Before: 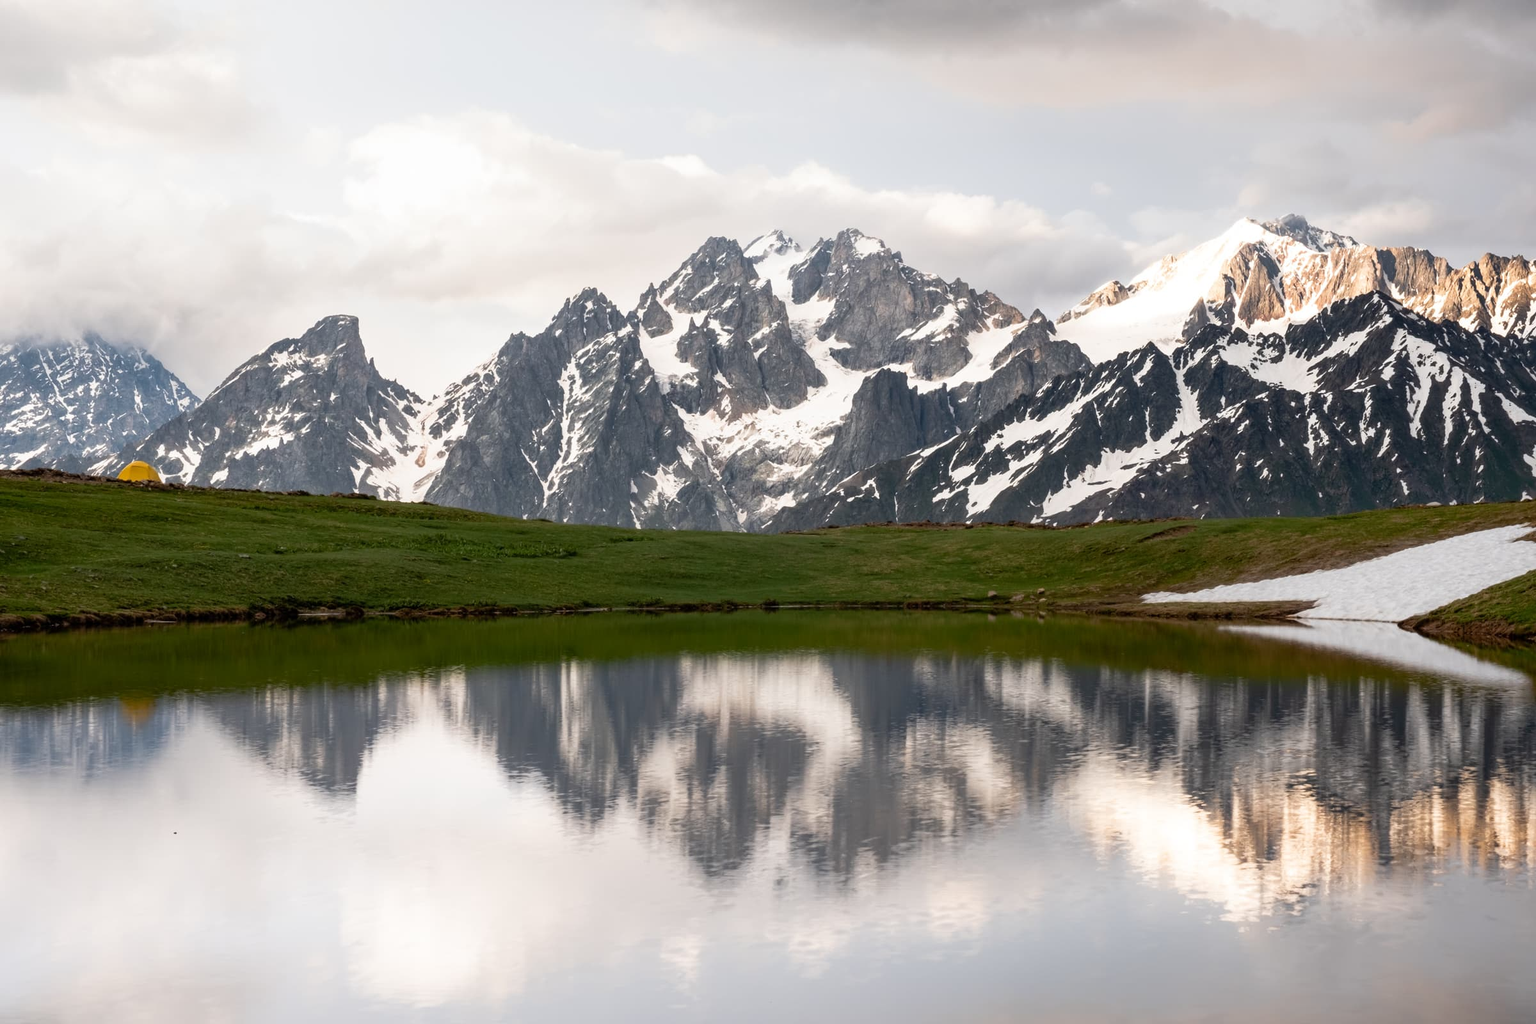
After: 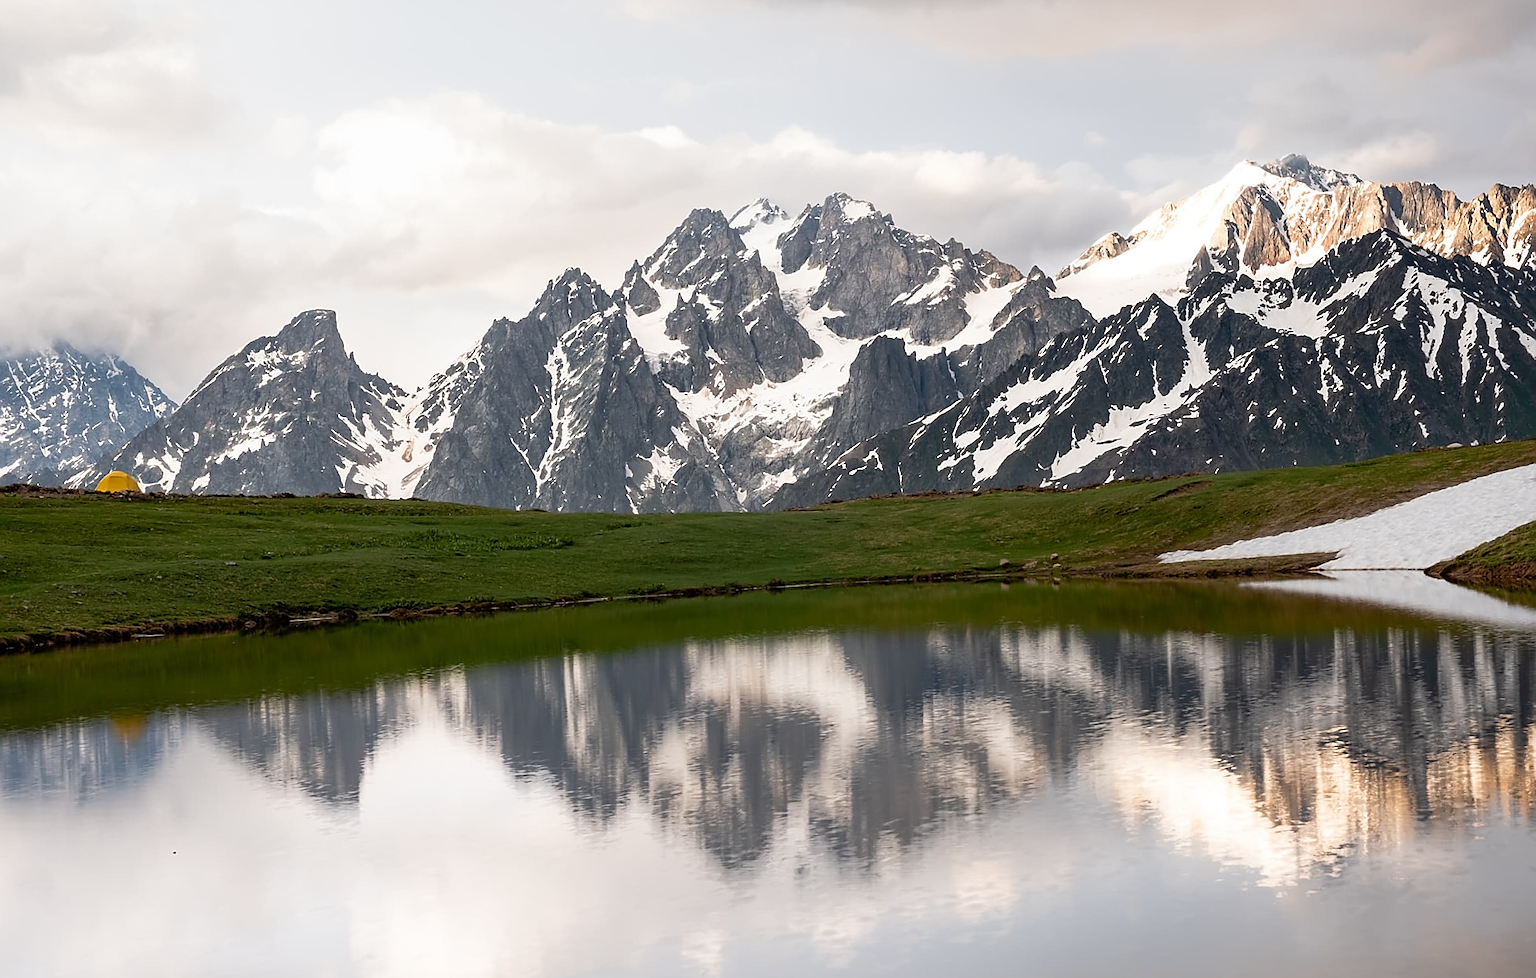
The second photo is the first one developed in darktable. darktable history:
sharpen: radius 1.4, amount 1.25, threshold 0.7
rotate and perspective: rotation -3°, crop left 0.031, crop right 0.968, crop top 0.07, crop bottom 0.93
